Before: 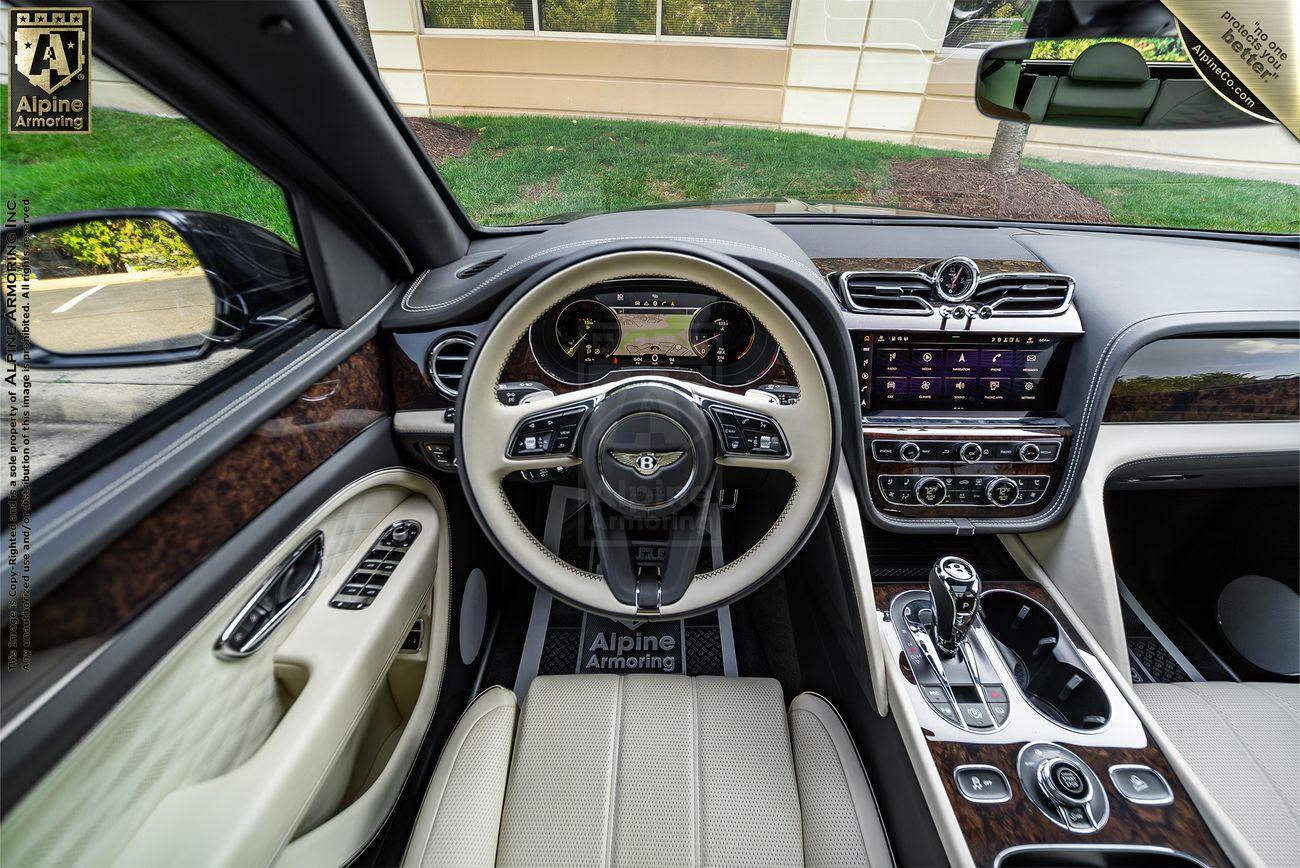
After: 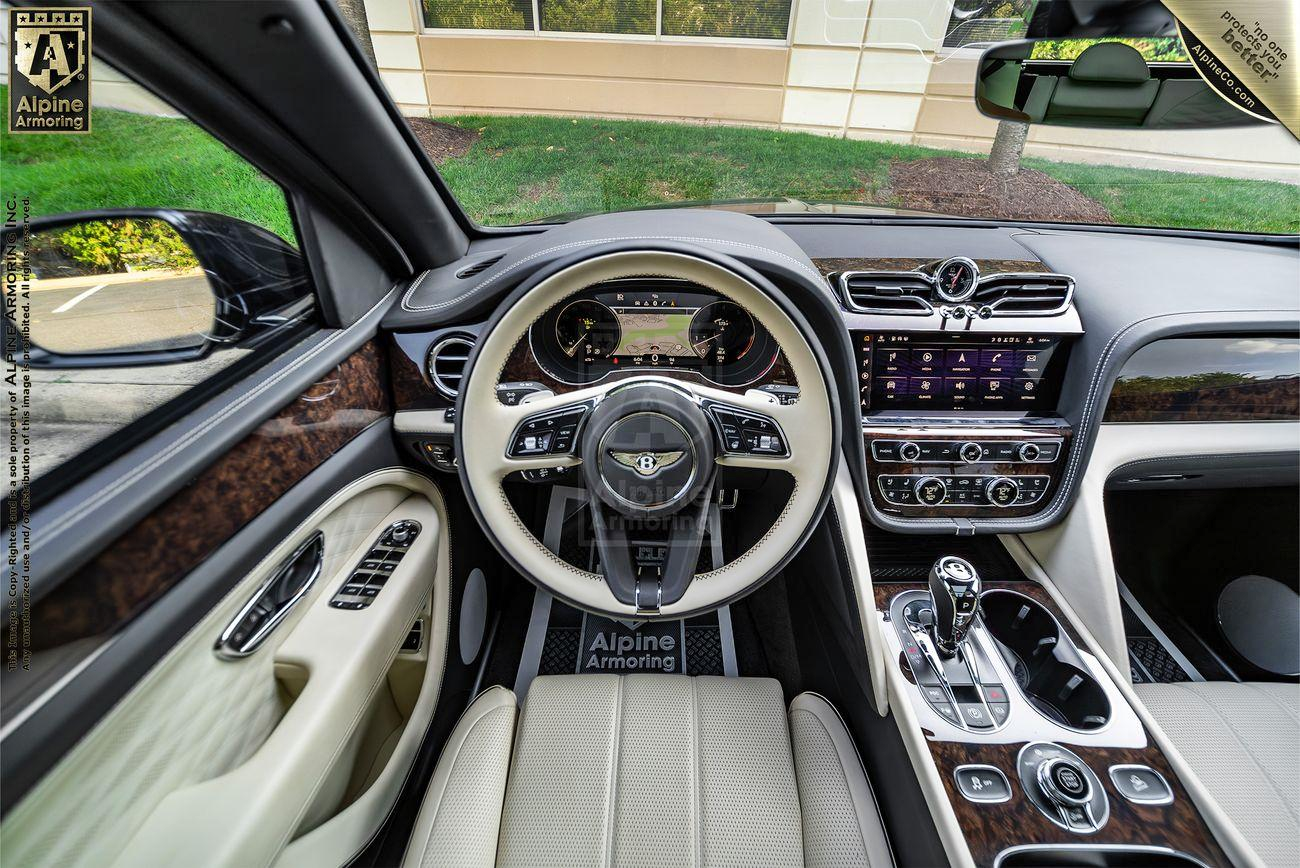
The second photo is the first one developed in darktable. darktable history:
shadows and highlights: shadows 76.72, highlights -26.48, soften with gaussian
